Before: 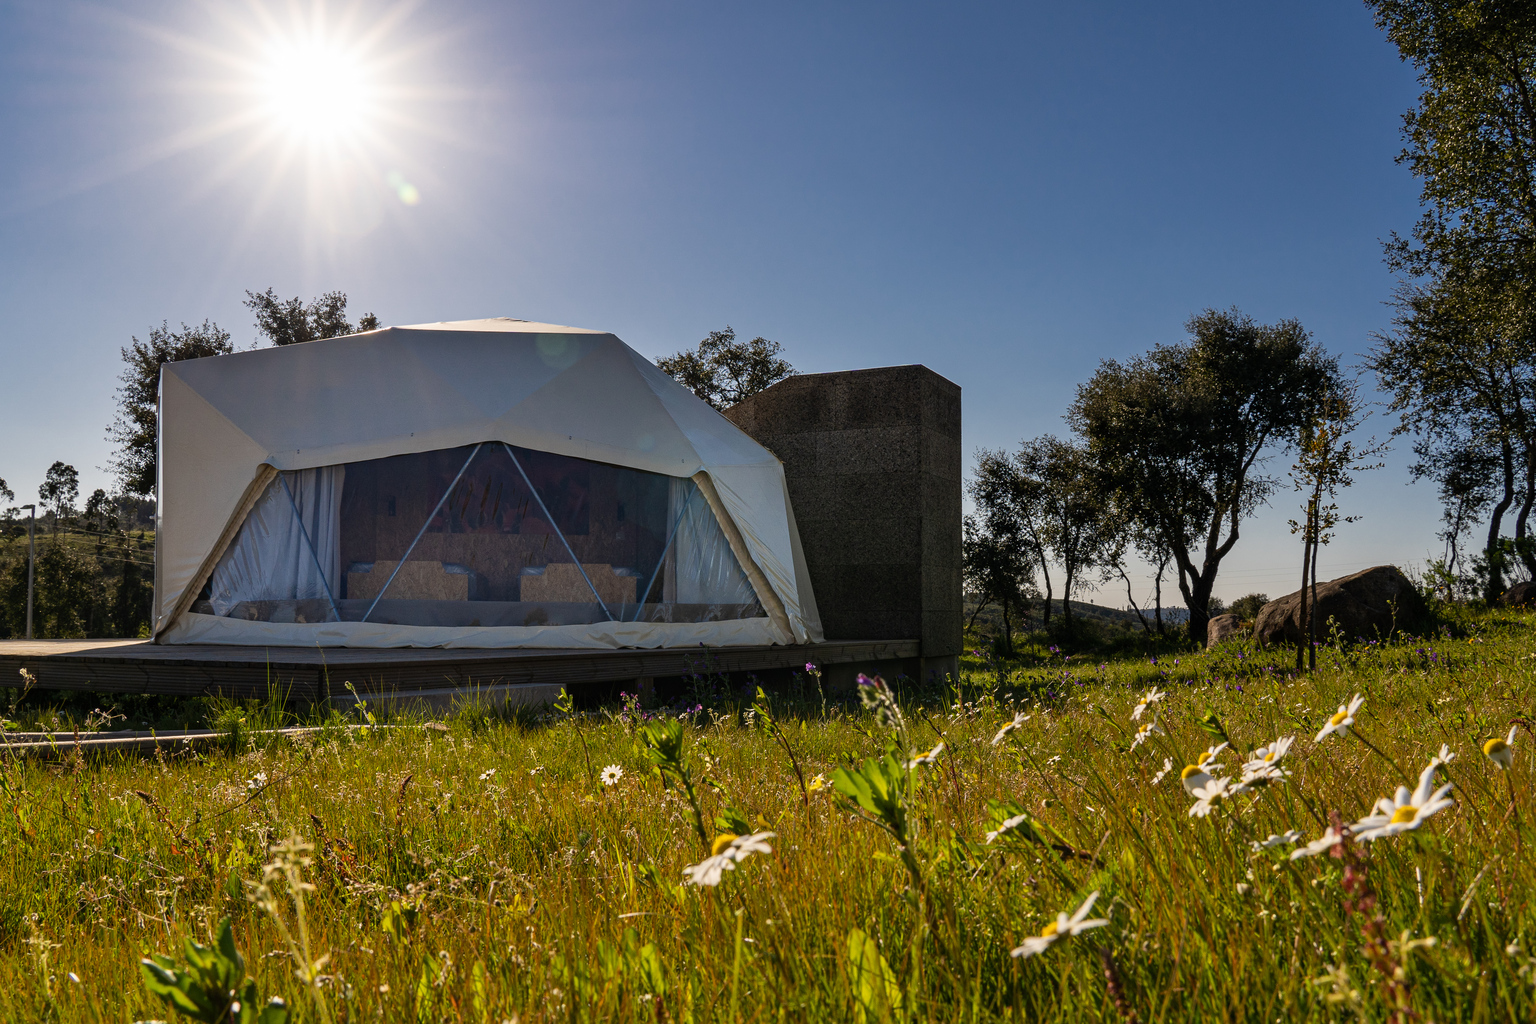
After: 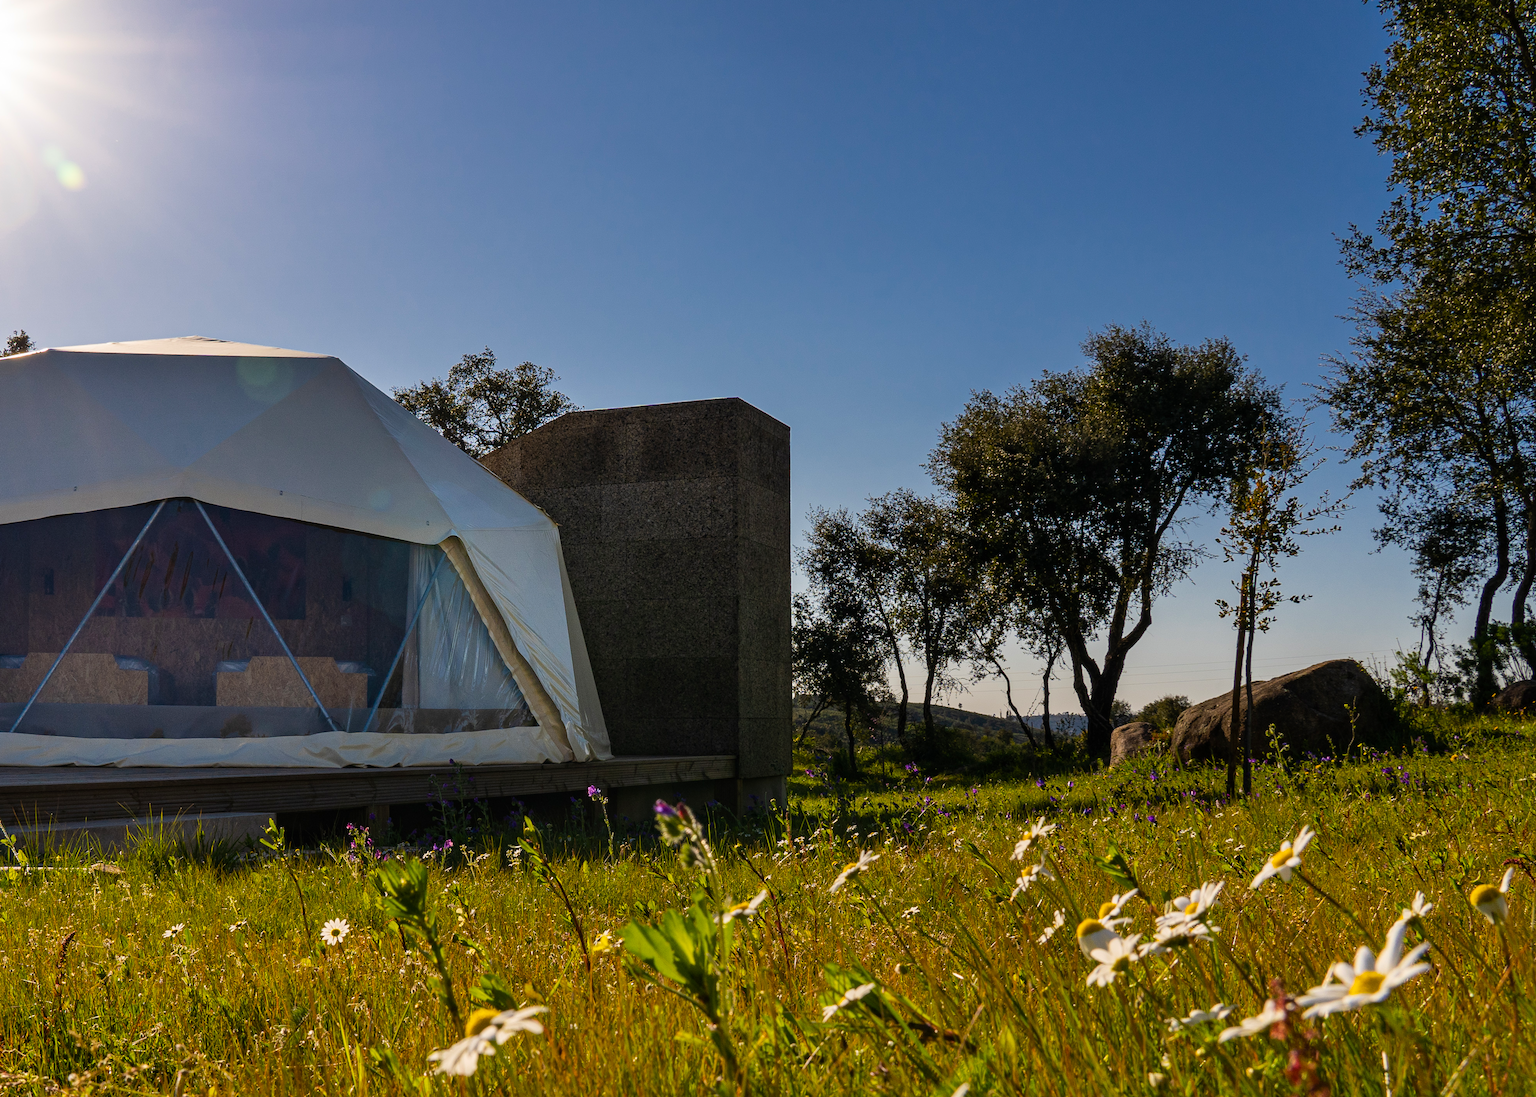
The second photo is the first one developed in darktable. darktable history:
crop: left 23.095%, top 5.827%, bottom 11.854%
color balance rgb: perceptual saturation grading › global saturation 20%, global vibrance 20%
contrast brightness saturation: saturation -0.04
